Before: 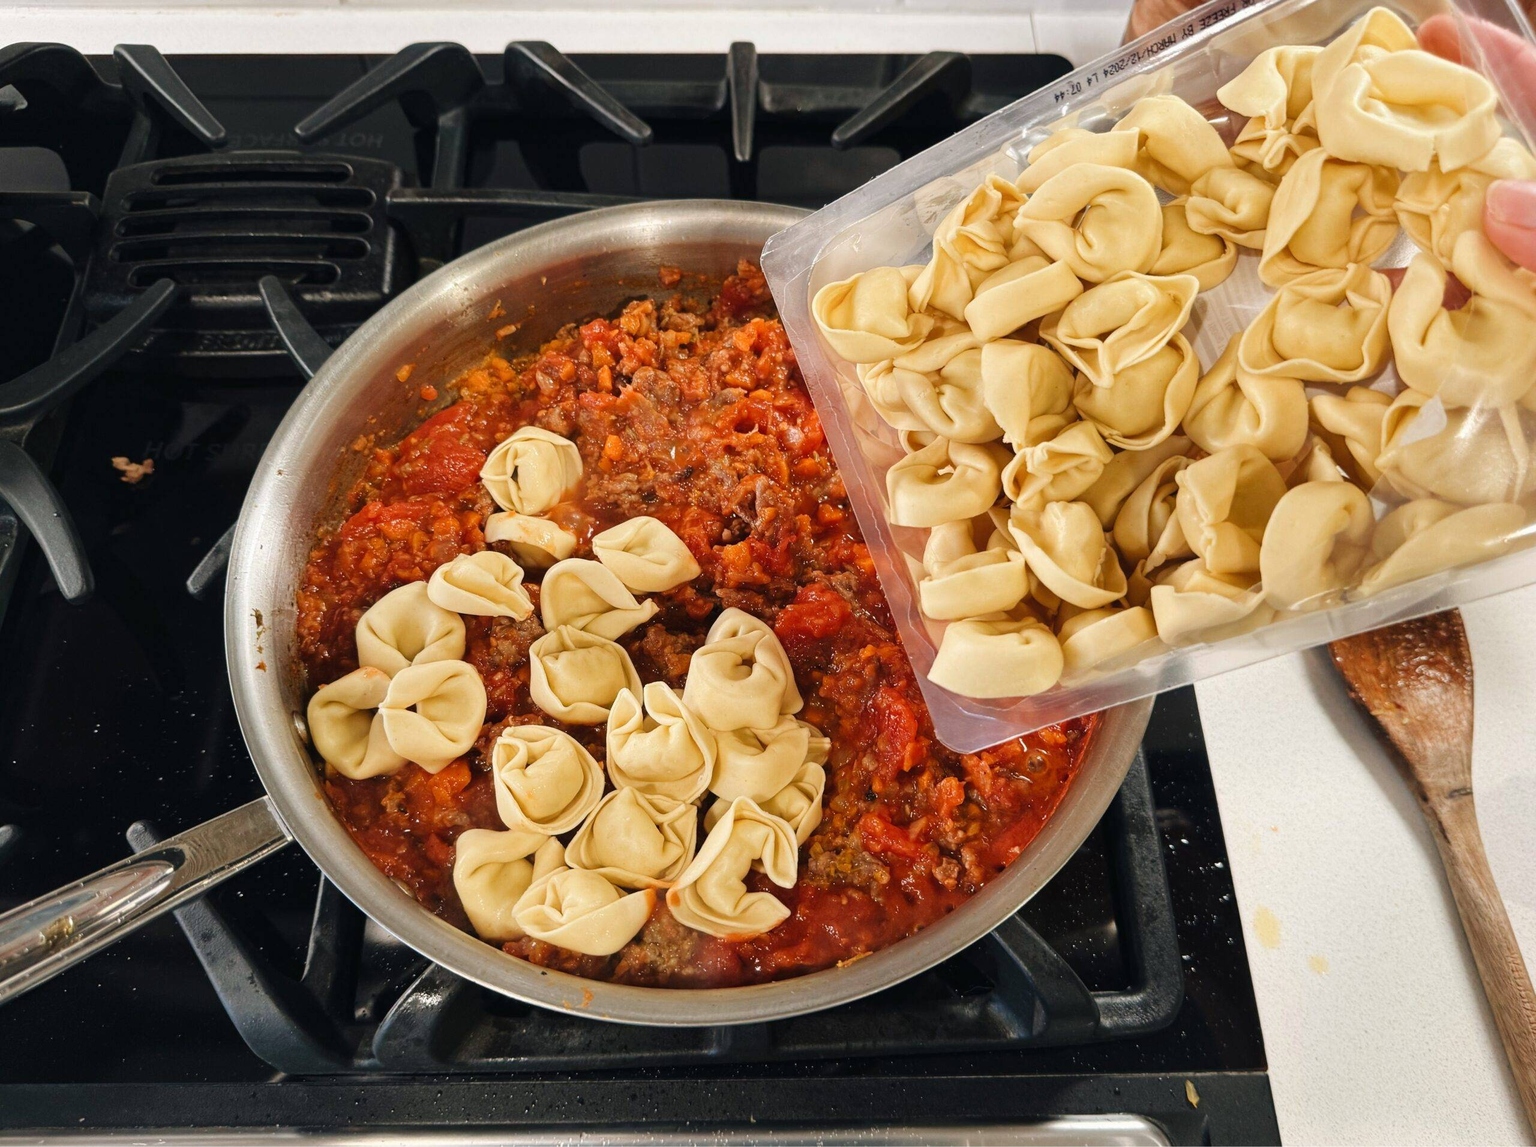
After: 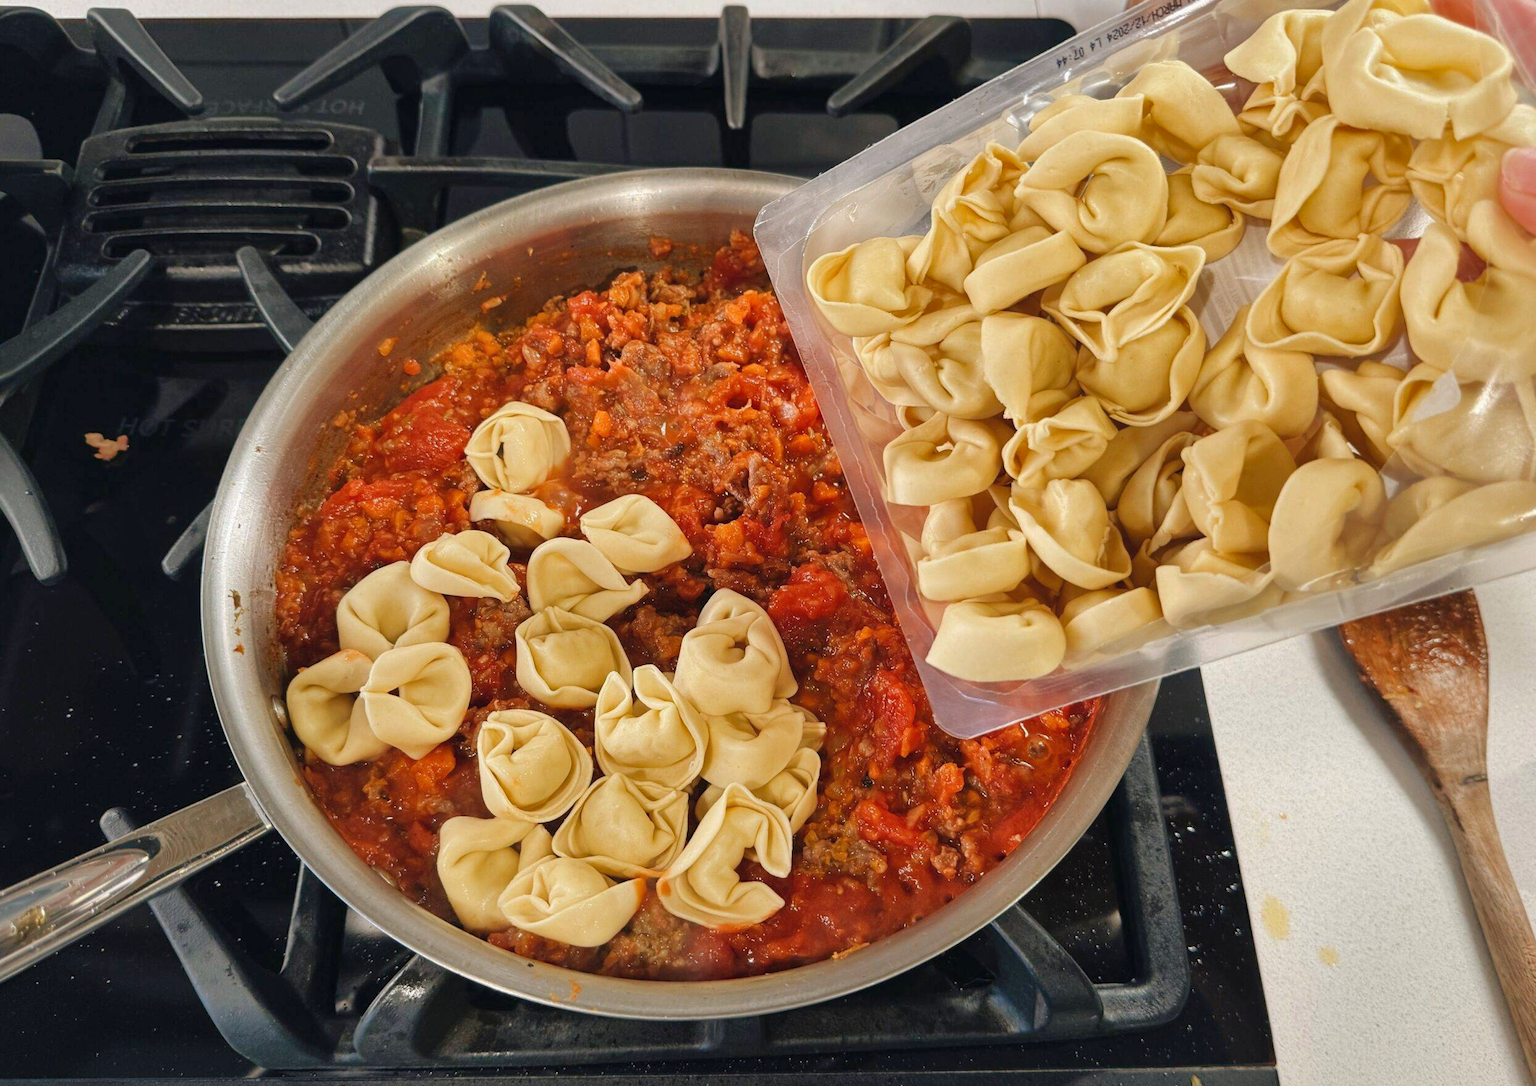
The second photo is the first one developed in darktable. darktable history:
shadows and highlights: on, module defaults
crop: left 1.918%, top 3.194%, right 1.04%, bottom 4.856%
